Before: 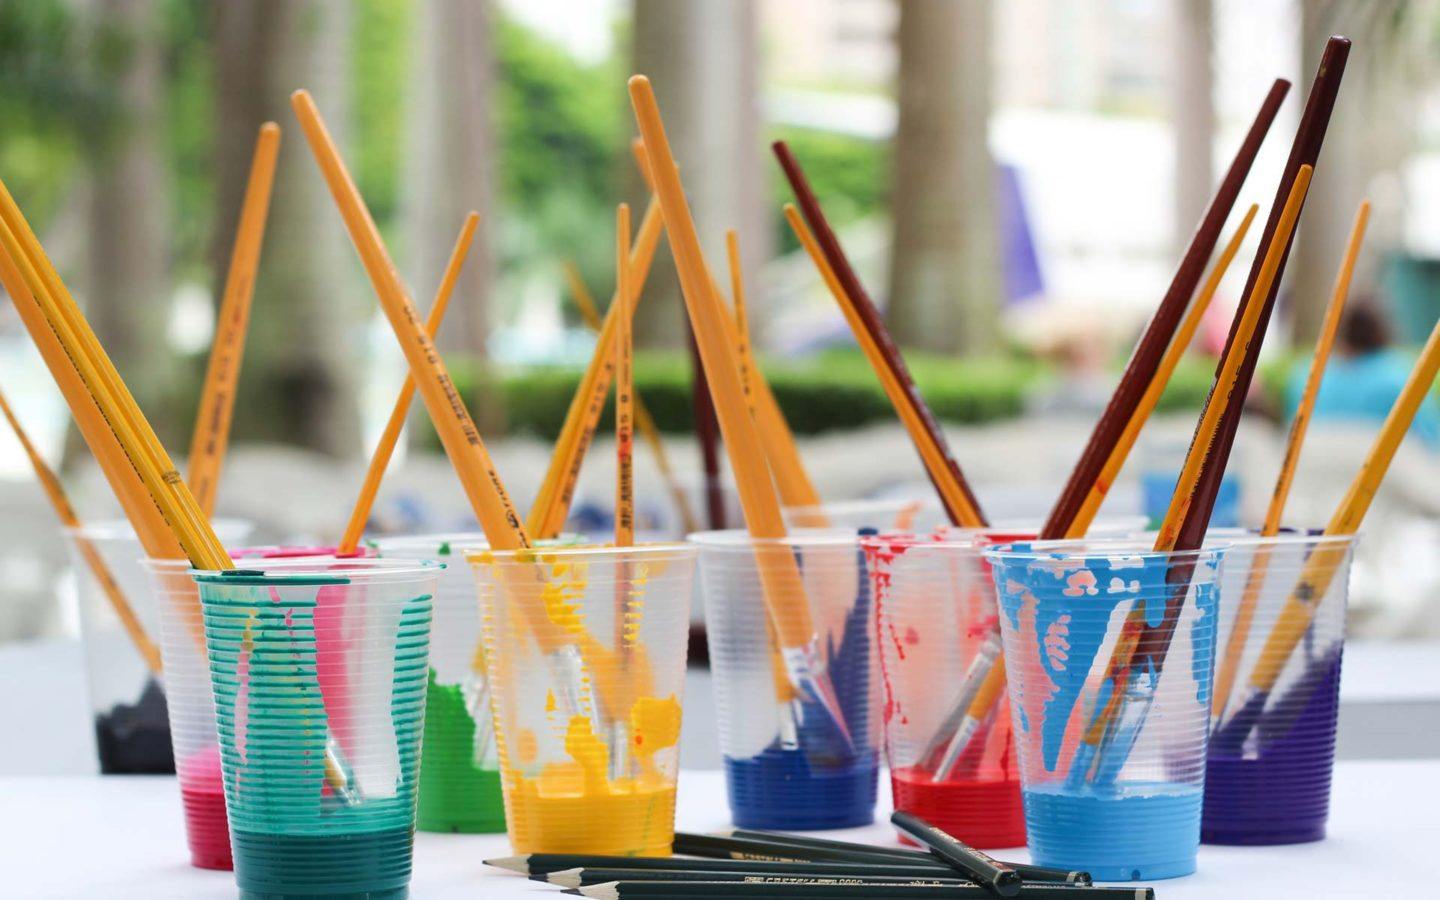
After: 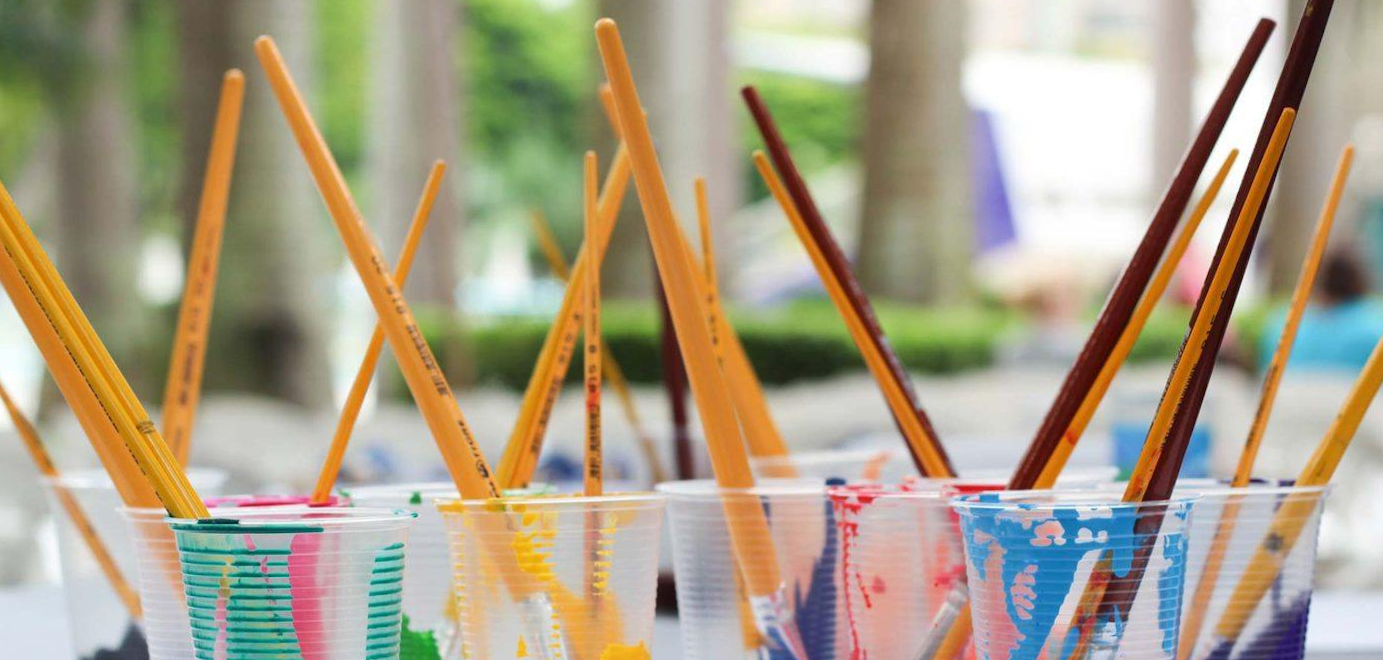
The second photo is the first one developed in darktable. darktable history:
rotate and perspective: lens shift (vertical) 0.048, lens shift (horizontal) -0.024, automatic cropping off
crop: left 2.737%, top 7.287%, right 3.421%, bottom 20.179%
